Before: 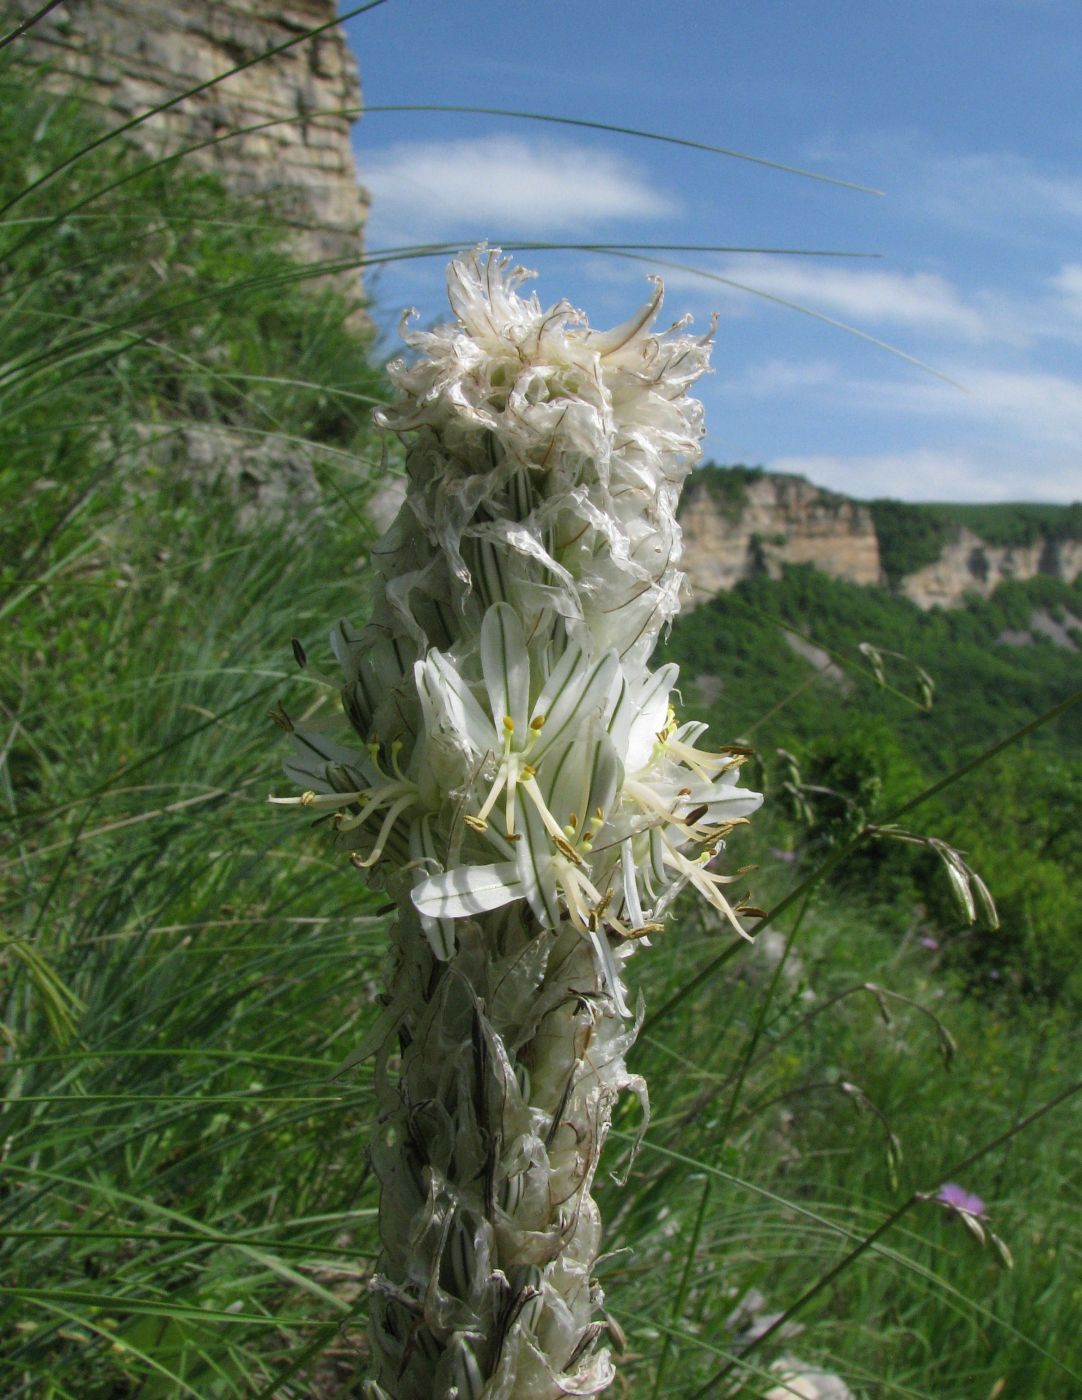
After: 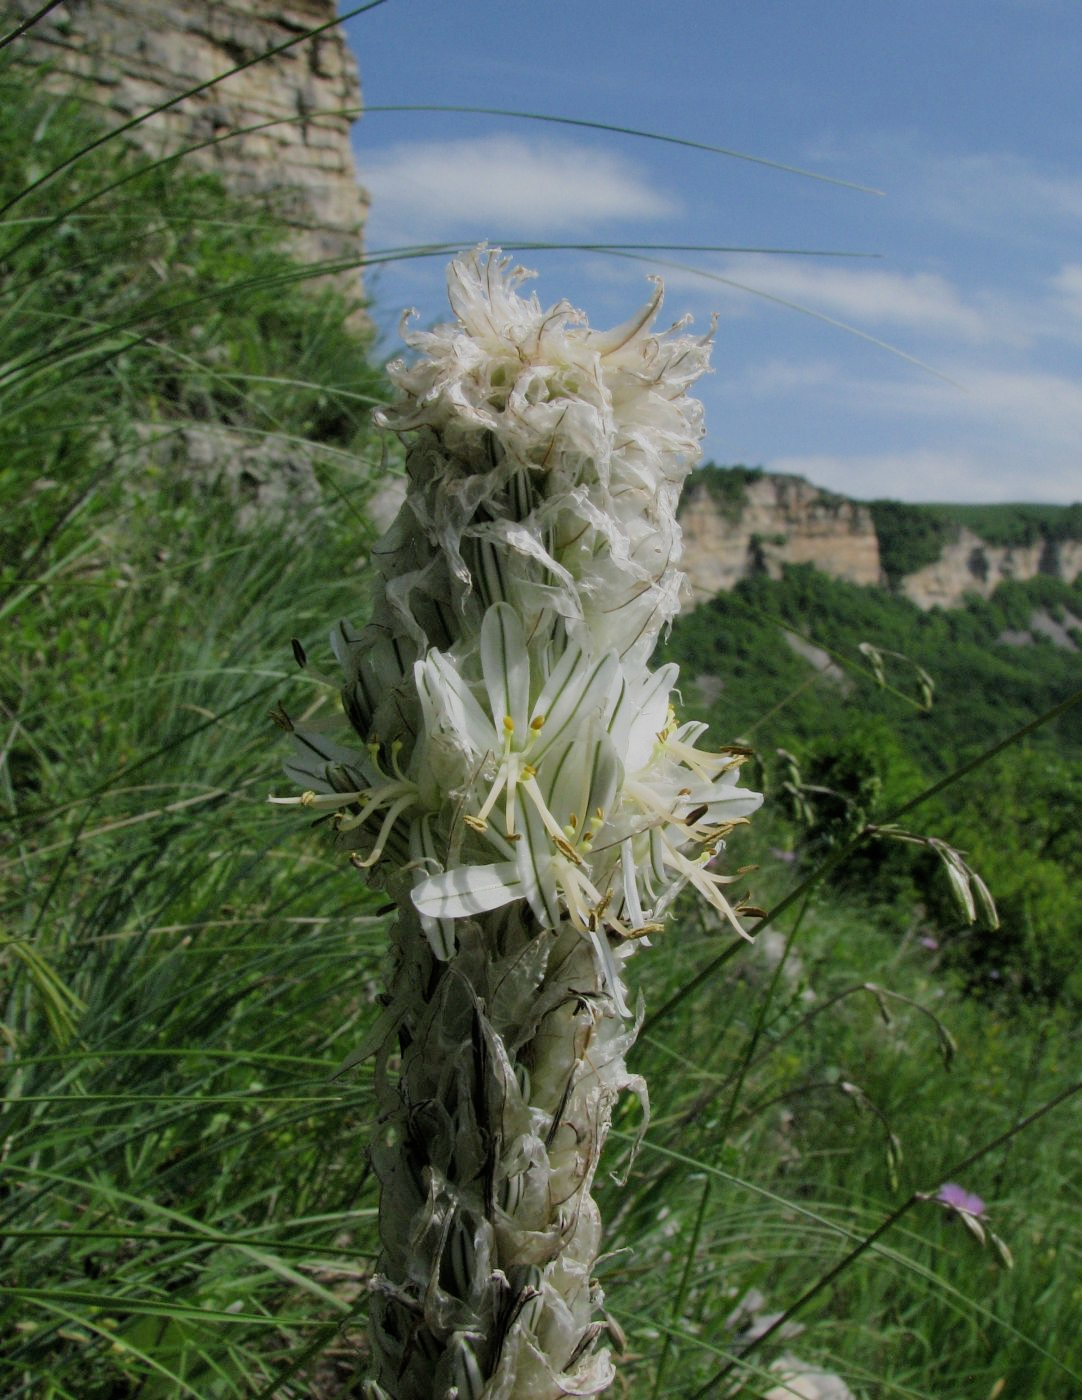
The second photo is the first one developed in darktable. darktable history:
filmic rgb: black relative exposure -7.19 EV, white relative exposure 5.34 EV, hardness 3.03
